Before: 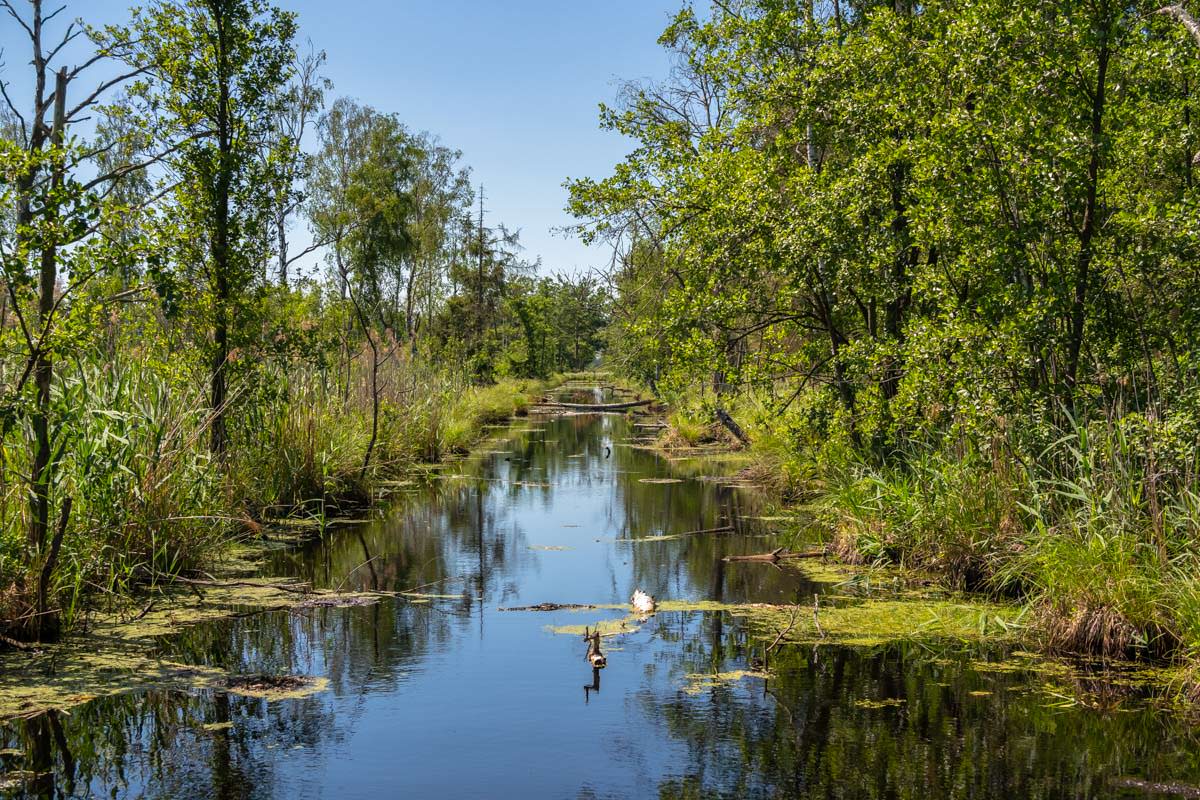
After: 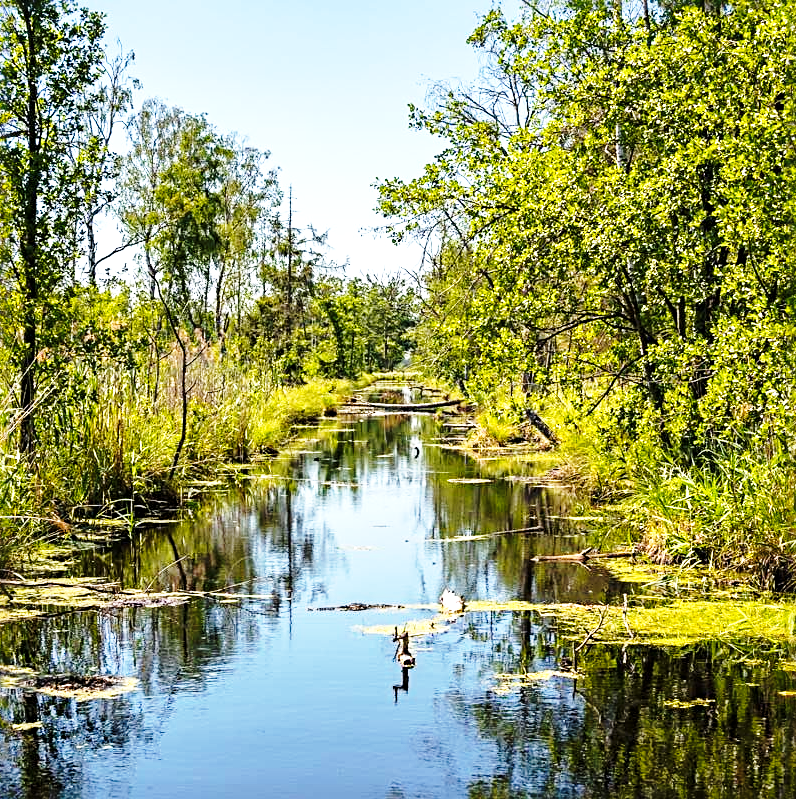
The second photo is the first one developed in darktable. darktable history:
sharpen: radius 3.965
color balance rgb: perceptual saturation grading › global saturation 29.566%, perceptual brilliance grading › global brilliance 18.17%, global vibrance 10.809%
base curve: curves: ch0 [(0, 0) (0.028, 0.03) (0.121, 0.232) (0.46, 0.748) (0.859, 0.968) (1, 1)], preserve colors none
contrast brightness saturation: contrast 0.058, brightness -0.008, saturation -0.212
crop and rotate: left 15.941%, right 17.663%
